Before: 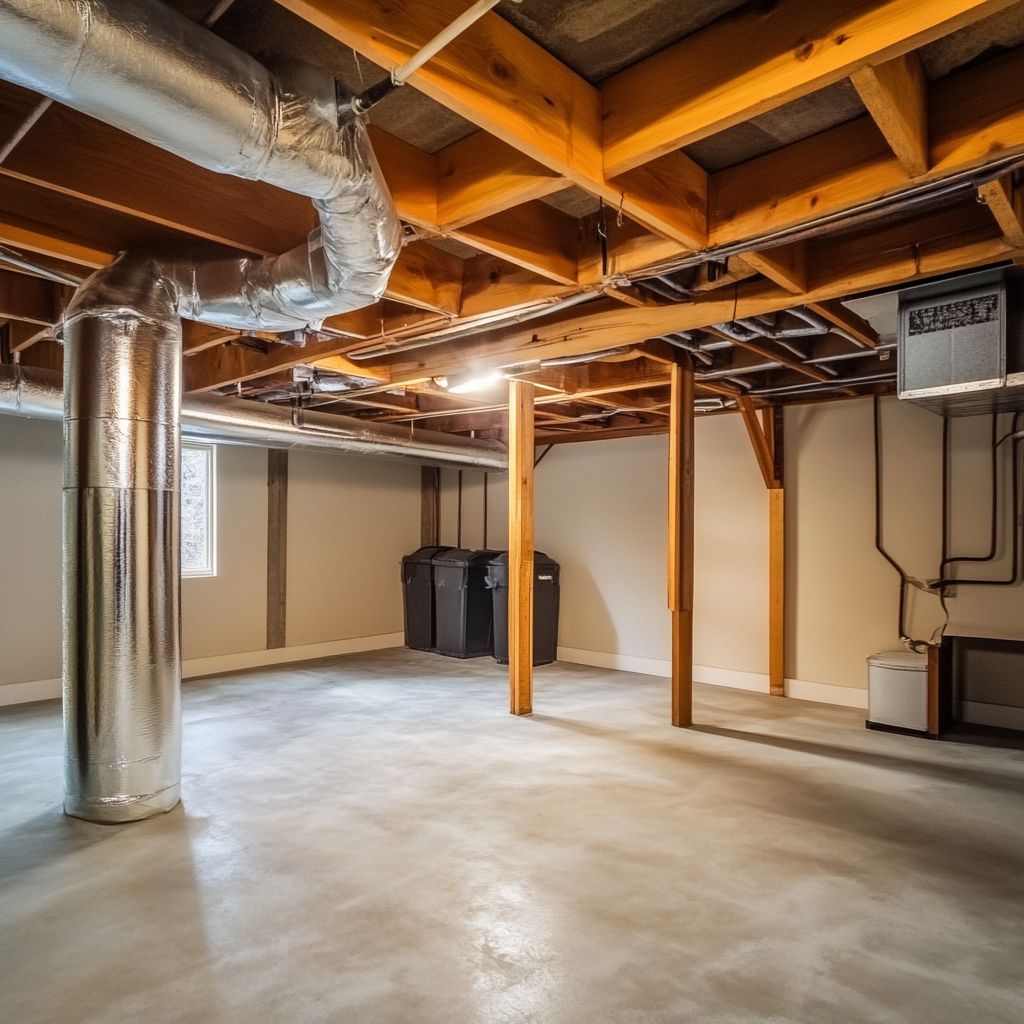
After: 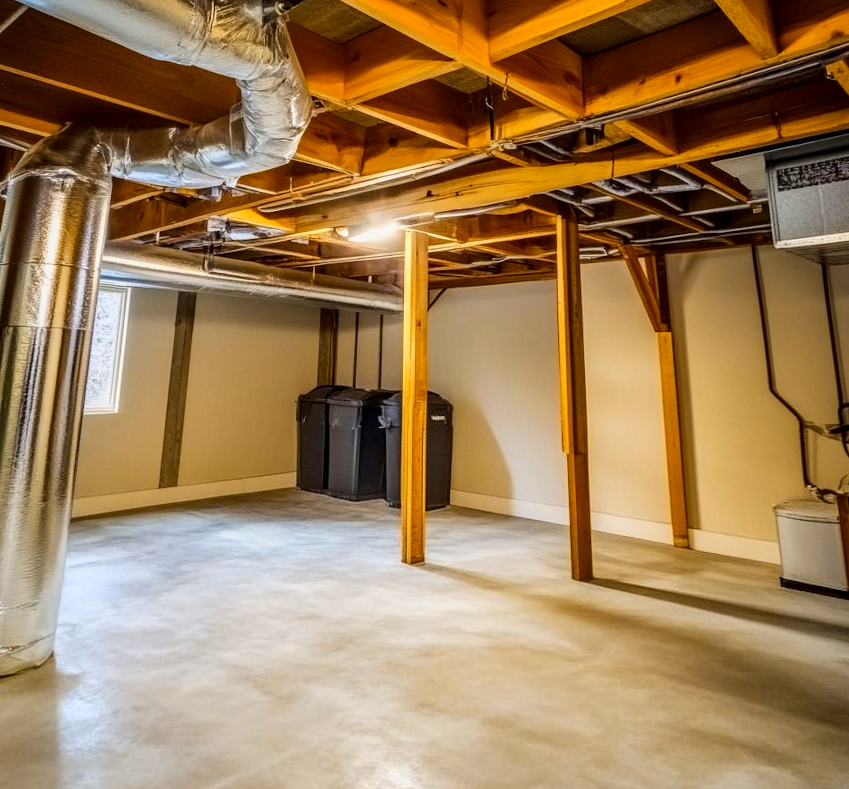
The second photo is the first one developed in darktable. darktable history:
local contrast: on, module defaults
color contrast: green-magenta contrast 0.85, blue-yellow contrast 1.25, unbound 0
crop and rotate: top 5.667%, bottom 14.937%
exposure: exposure -0.293 EV, compensate highlight preservation false
tone curve: curves: ch0 [(0, 0) (0.091, 0.077) (0.517, 0.574) (0.745, 0.82) (0.844, 0.908) (0.909, 0.942) (1, 0.973)]; ch1 [(0, 0) (0.437, 0.404) (0.5, 0.5) (0.534, 0.546) (0.58, 0.603) (0.616, 0.649) (1, 1)]; ch2 [(0, 0) (0.442, 0.415) (0.5, 0.5) (0.535, 0.547) (0.585, 0.62) (1, 1)], color space Lab, independent channels, preserve colors none
rotate and perspective: rotation 0.72°, lens shift (vertical) -0.352, lens shift (horizontal) -0.051, crop left 0.152, crop right 0.859, crop top 0.019, crop bottom 0.964
